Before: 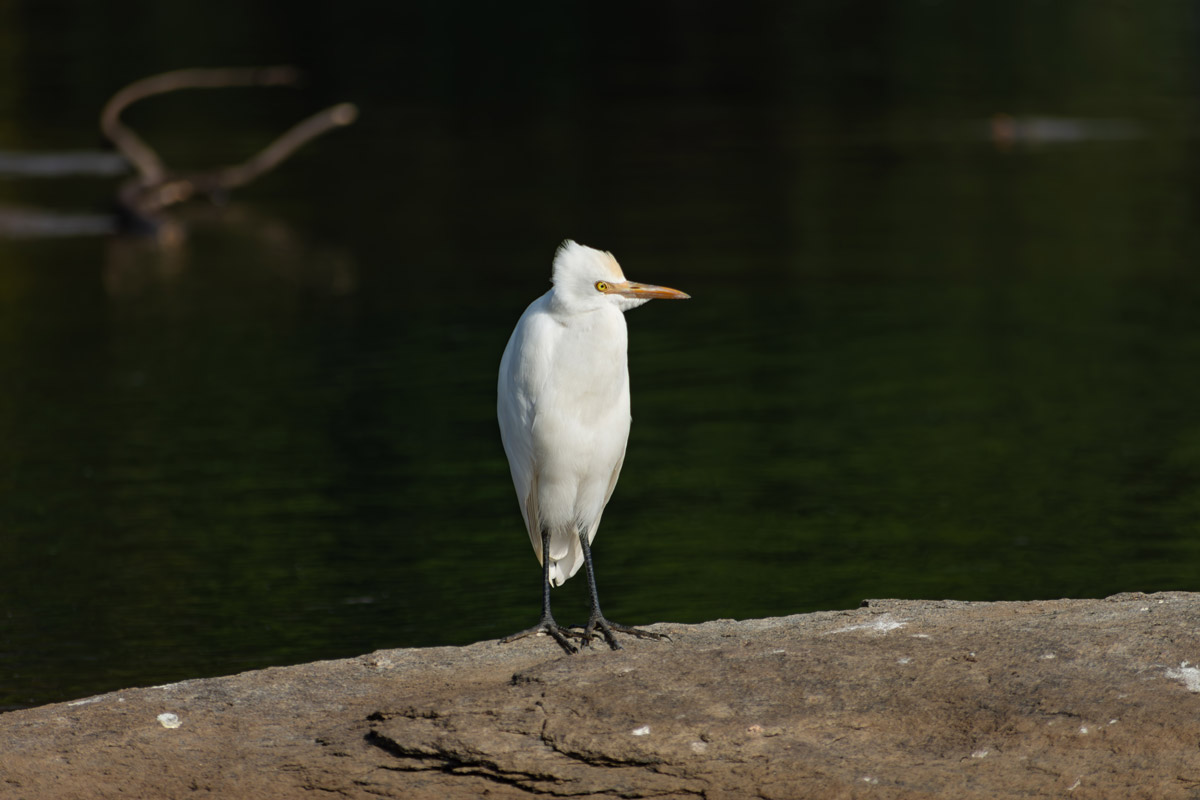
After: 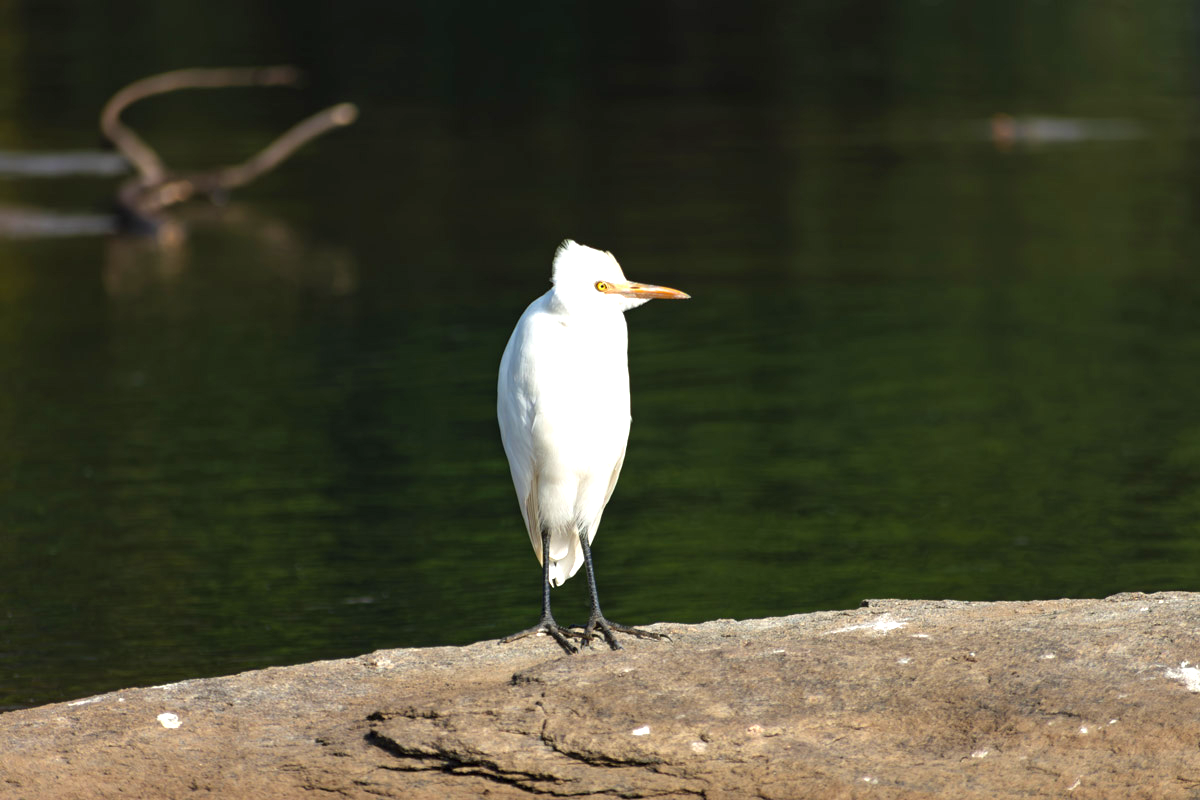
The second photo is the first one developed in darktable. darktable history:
exposure: exposure 1.2 EV, compensate highlight preservation false
velvia: strength 6%
